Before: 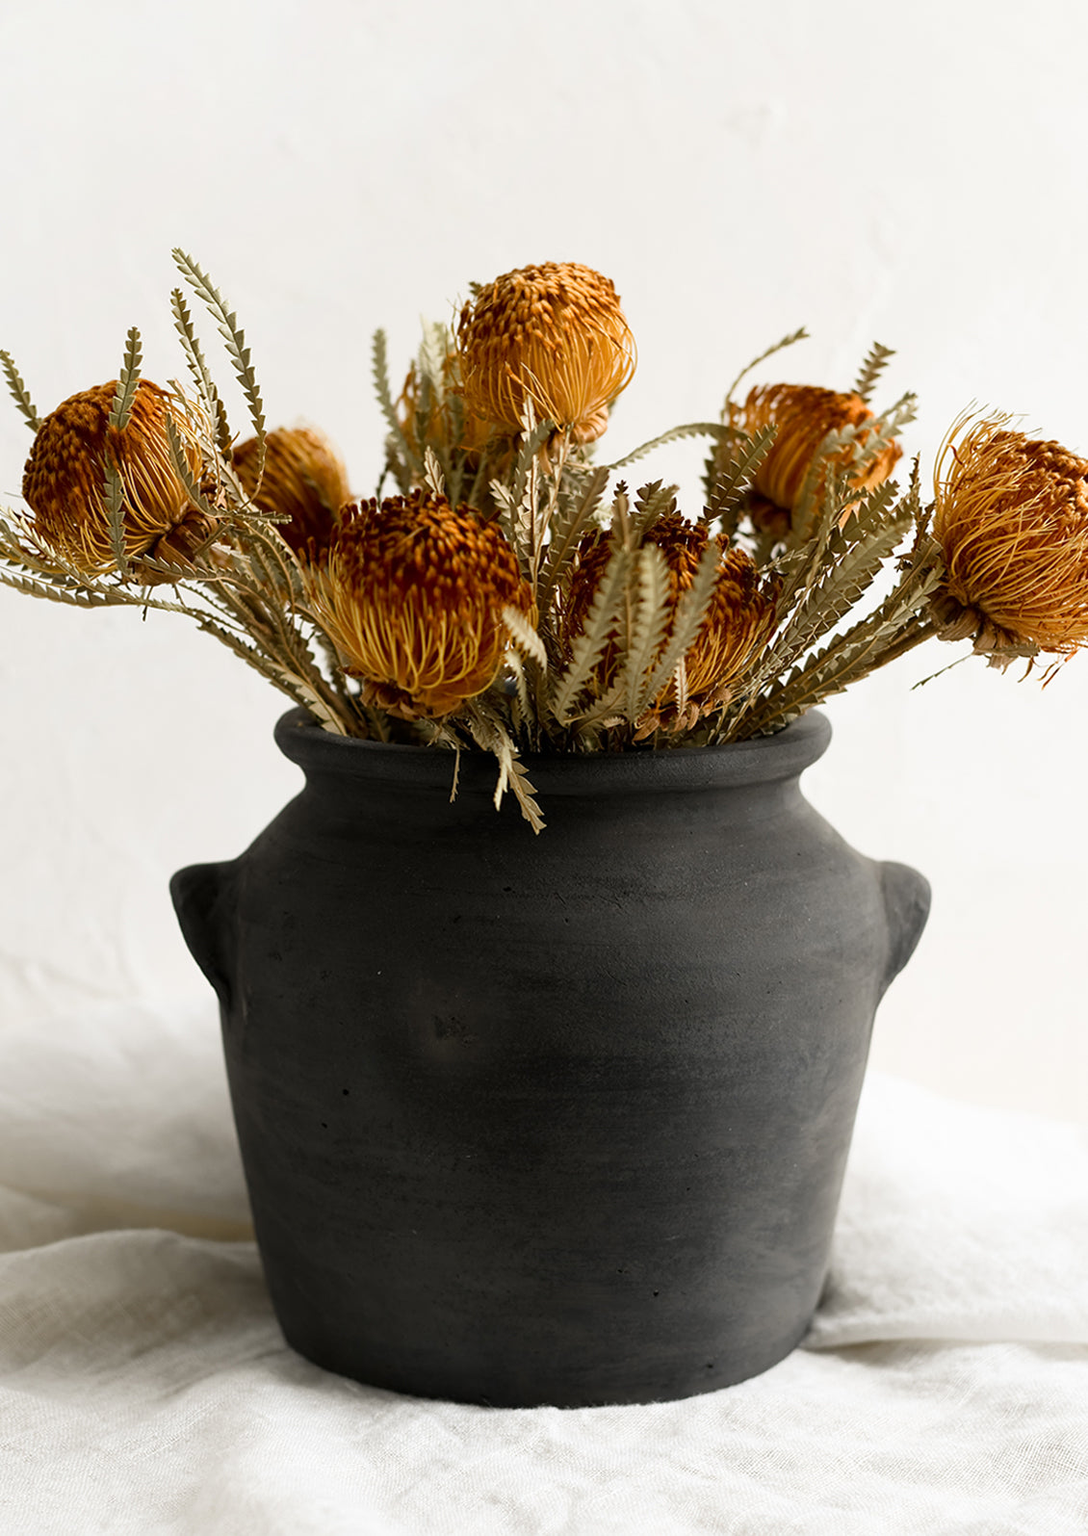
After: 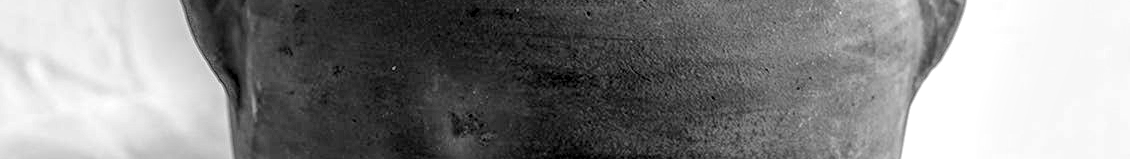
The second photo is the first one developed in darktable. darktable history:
monochrome: on, module defaults
contrast brightness saturation: brightness 0.18, saturation -0.5
local contrast: highlights 0%, shadows 0%, detail 300%, midtone range 0.3
white balance: red 0.976, blue 1.04
crop and rotate: top 59.084%, bottom 30.916%
